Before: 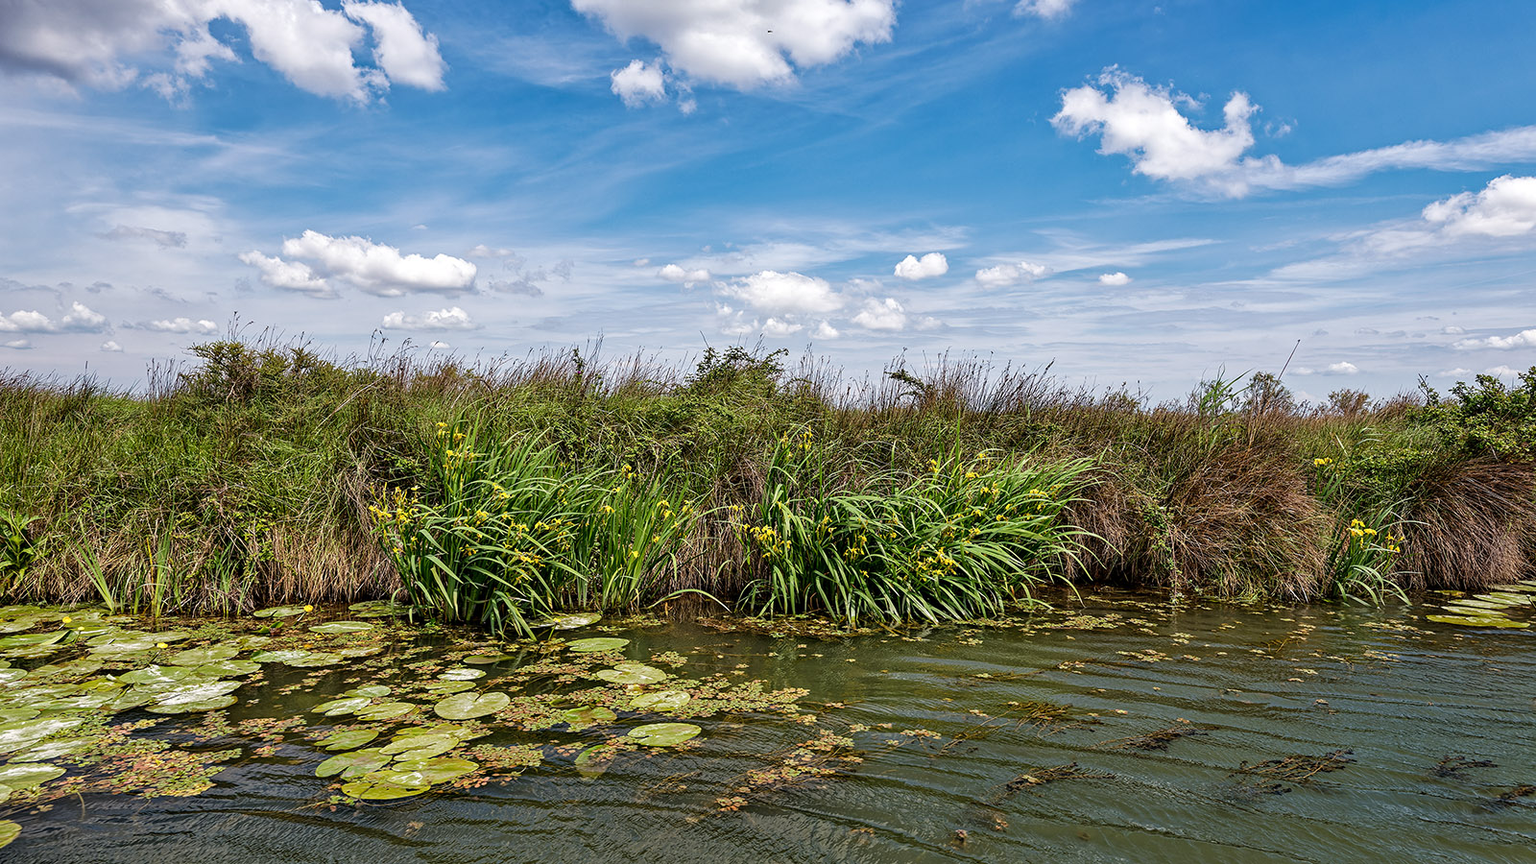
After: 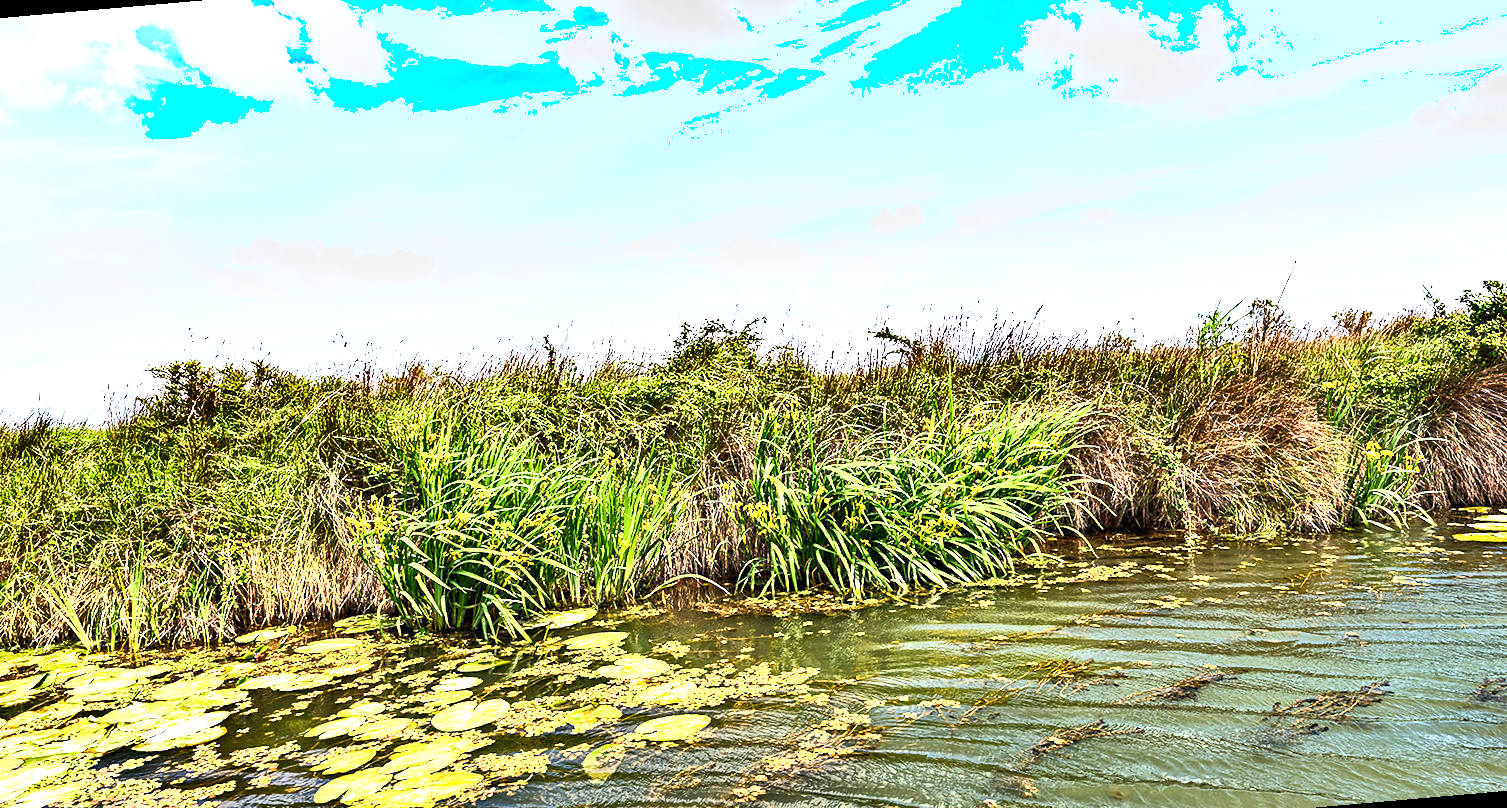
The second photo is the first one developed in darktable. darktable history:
exposure: exposure 2 EV, compensate exposure bias true, compensate highlight preservation false
rotate and perspective: rotation -5°, crop left 0.05, crop right 0.952, crop top 0.11, crop bottom 0.89
base curve: curves: ch0 [(0, 0) (0.257, 0.25) (0.482, 0.586) (0.757, 0.871) (1, 1)]
shadows and highlights: radius 118.69, shadows 42.21, highlights -61.56, soften with gaussian
